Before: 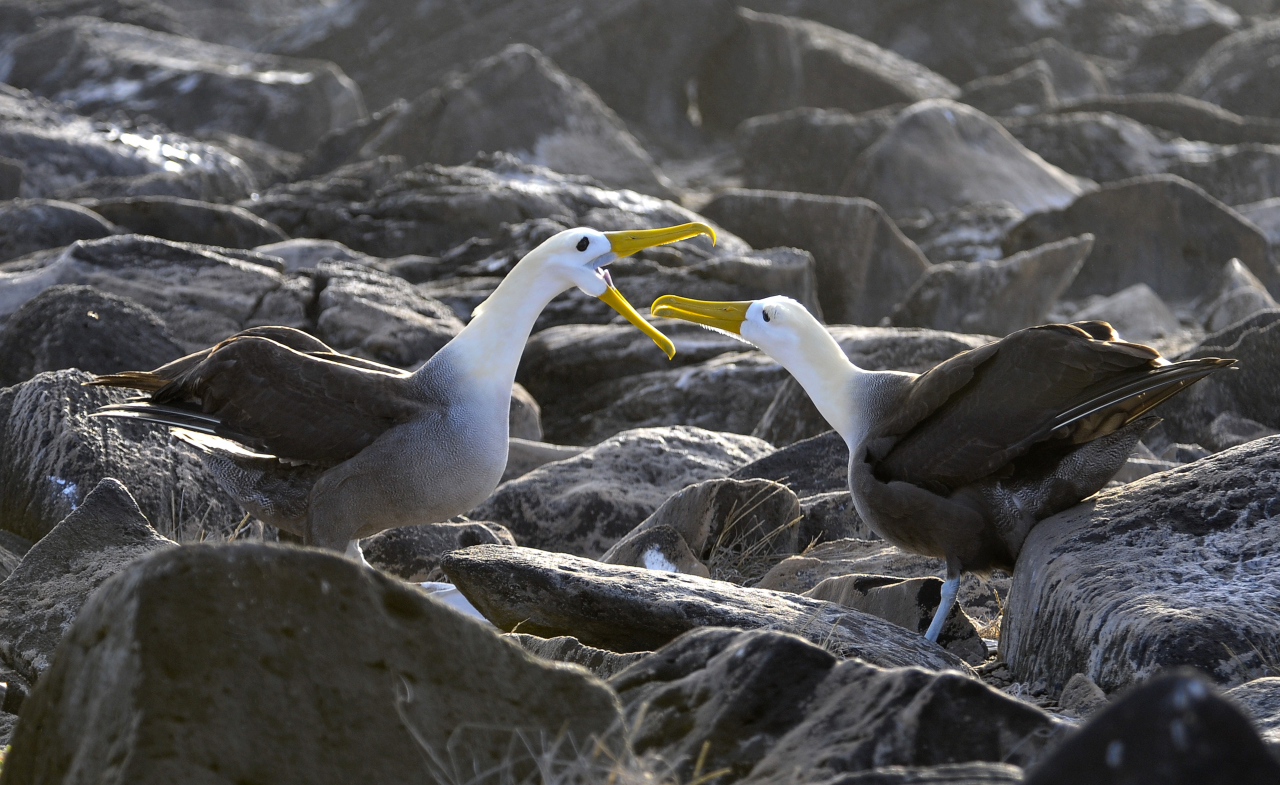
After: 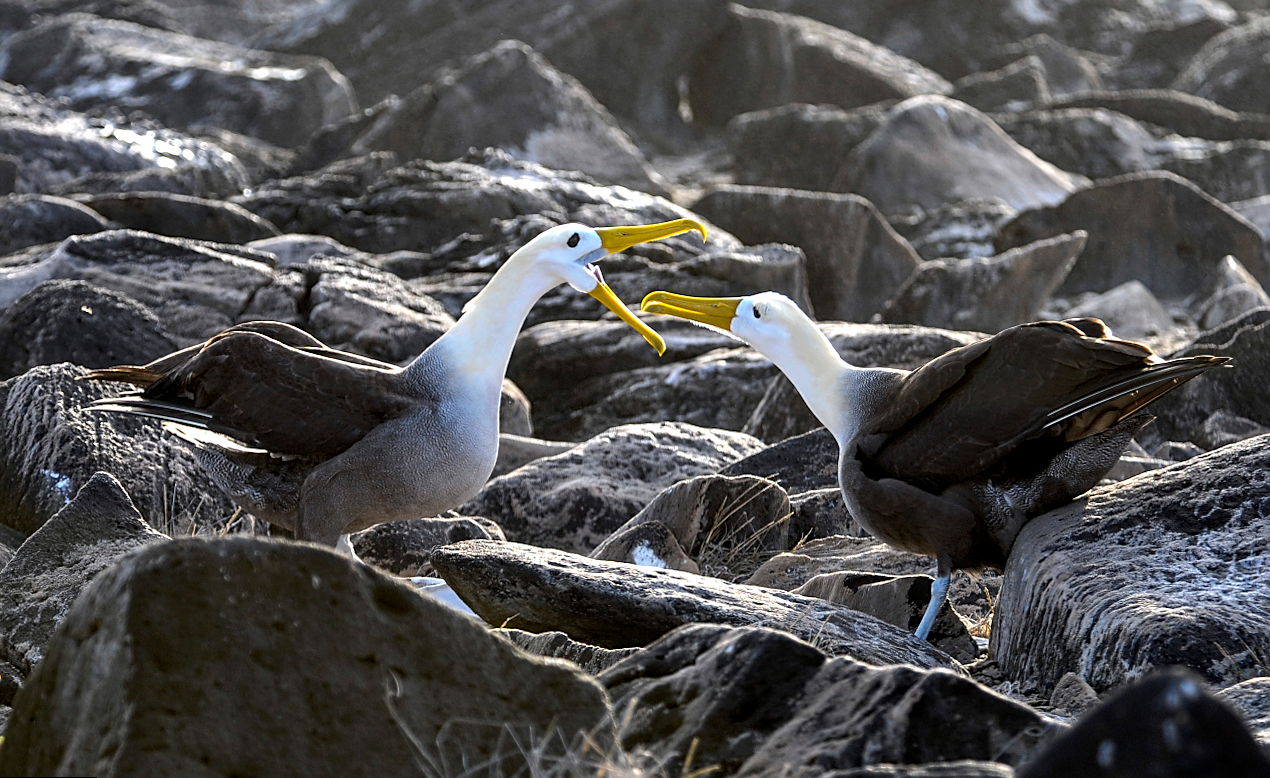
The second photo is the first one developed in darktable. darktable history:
rotate and perspective: rotation 0.192°, lens shift (horizontal) -0.015, crop left 0.005, crop right 0.996, crop top 0.006, crop bottom 0.99
sharpen: on, module defaults
tone equalizer: -8 EV -0.417 EV, -7 EV -0.389 EV, -6 EV -0.333 EV, -5 EV -0.222 EV, -3 EV 0.222 EV, -2 EV 0.333 EV, -1 EV 0.389 EV, +0 EV 0.417 EV, edges refinement/feathering 500, mask exposure compensation -1.57 EV, preserve details no
local contrast: on, module defaults
